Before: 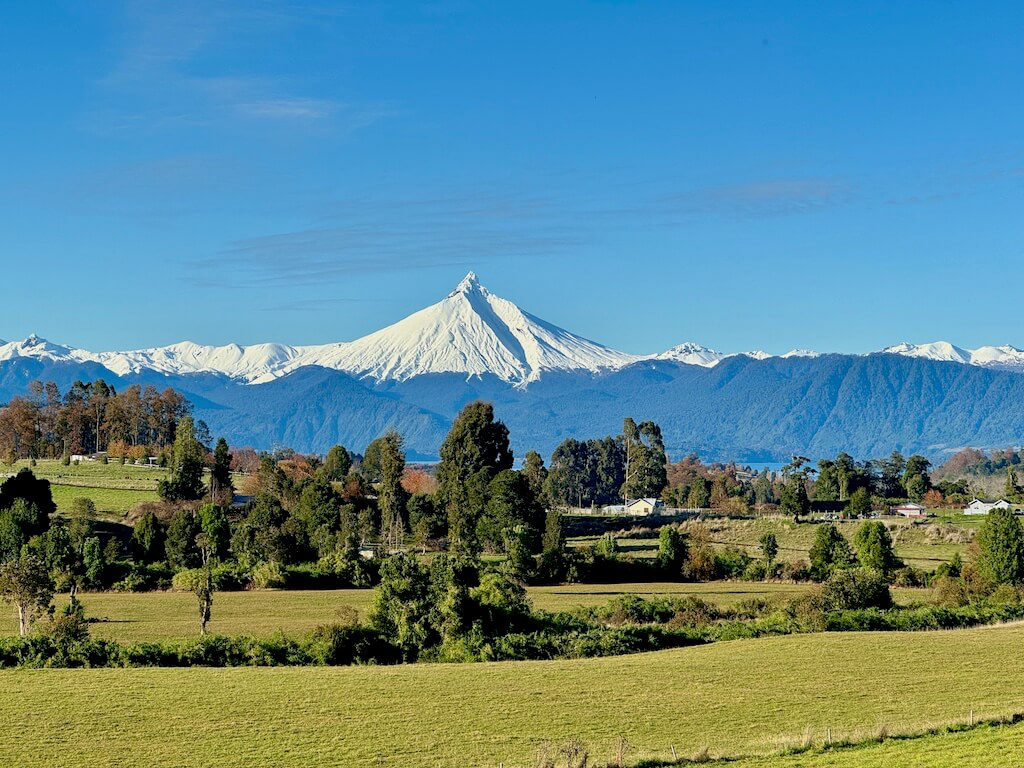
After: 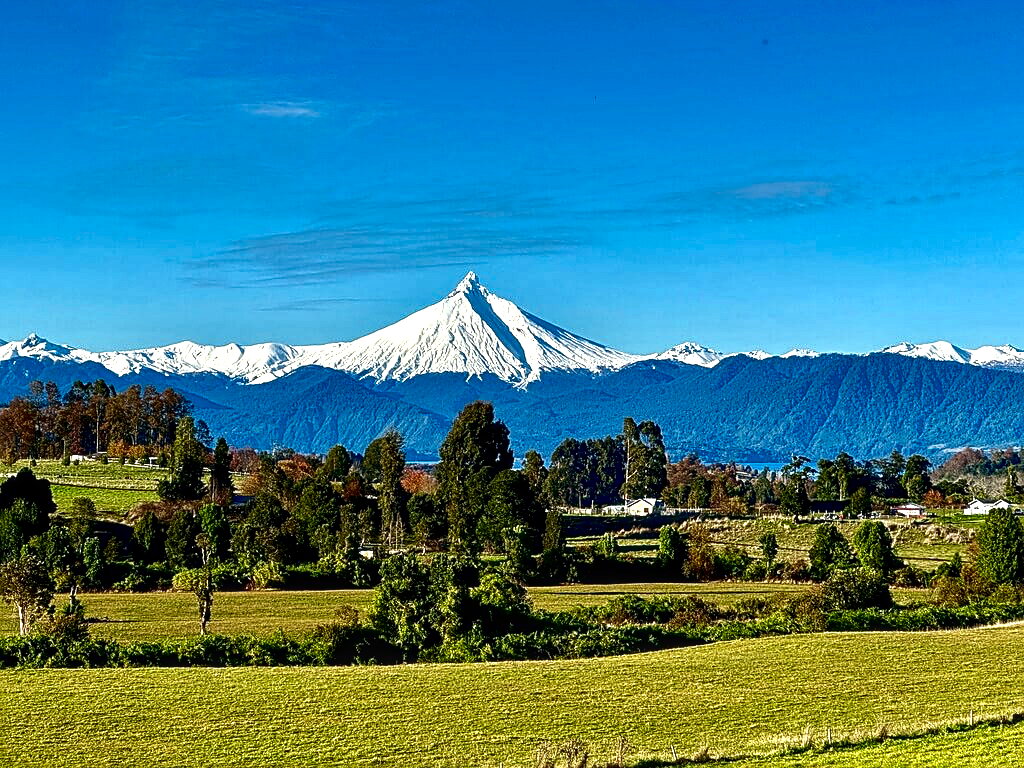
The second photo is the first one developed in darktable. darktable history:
exposure: black level correction 0, exposure 0.702 EV, compensate highlight preservation false
sharpen: on, module defaults
color calibration: illuminant same as pipeline (D50), adaptation none (bypass), x 0.332, y 0.333, temperature 5009.28 K
local contrast: on, module defaults
contrast brightness saturation: contrast 0.087, brightness -0.591, saturation 0.175
